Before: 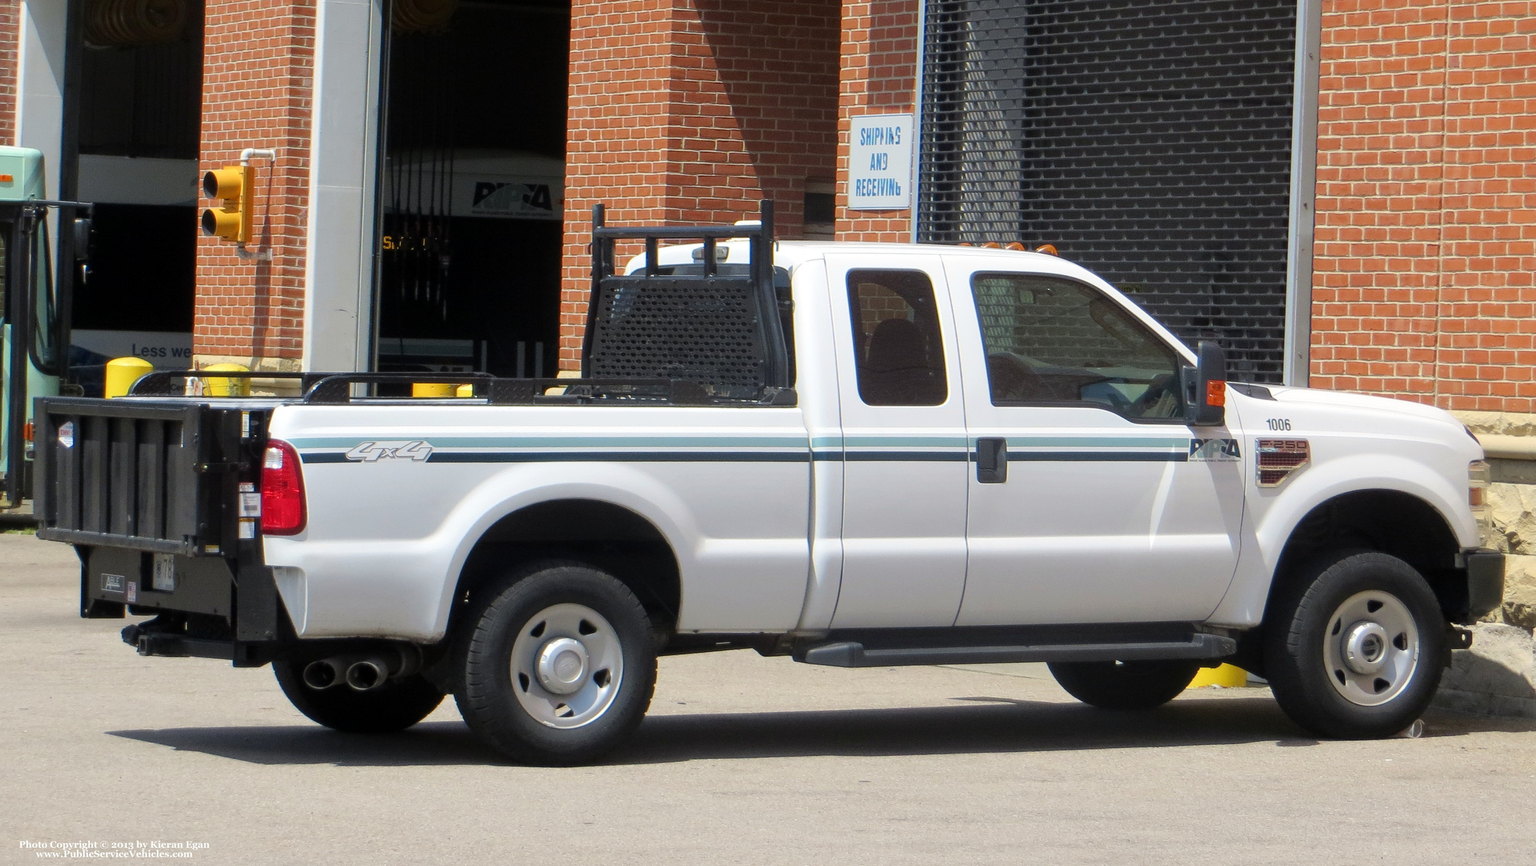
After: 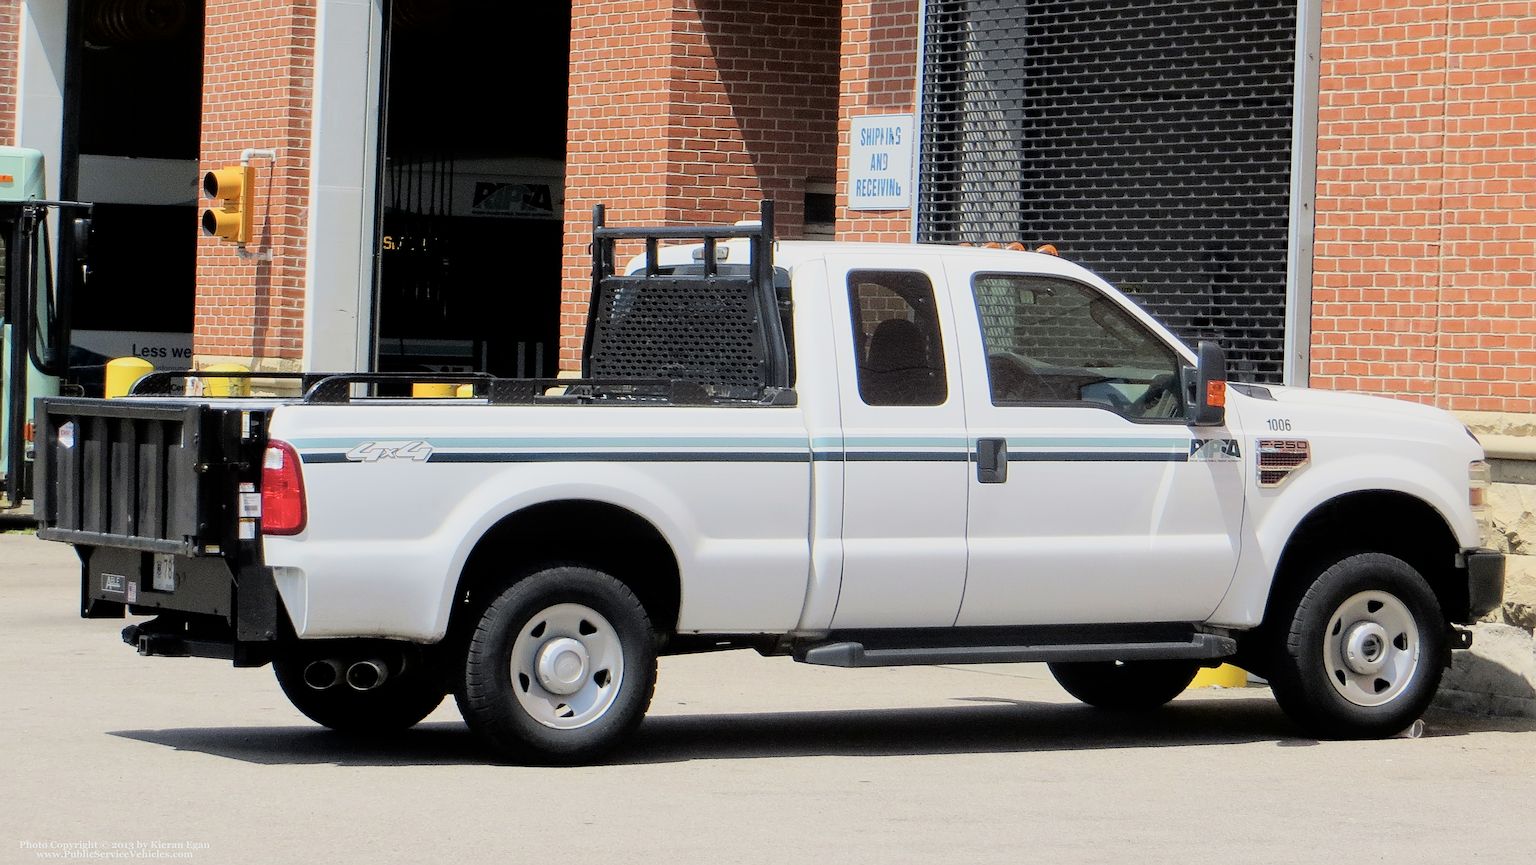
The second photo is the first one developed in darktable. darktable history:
sharpen: on, module defaults
tone curve: curves: ch0 [(0, 0) (0.004, 0.001) (0.133, 0.151) (0.325, 0.399) (0.475, 0.579) (0.832, 0.902) (1, 1)], color space Lab, independent channels, preserve colors none
filmic rgb: black relative exposure -7.65 EV, white relative exposure 4.56 EV, hardness 3.61
